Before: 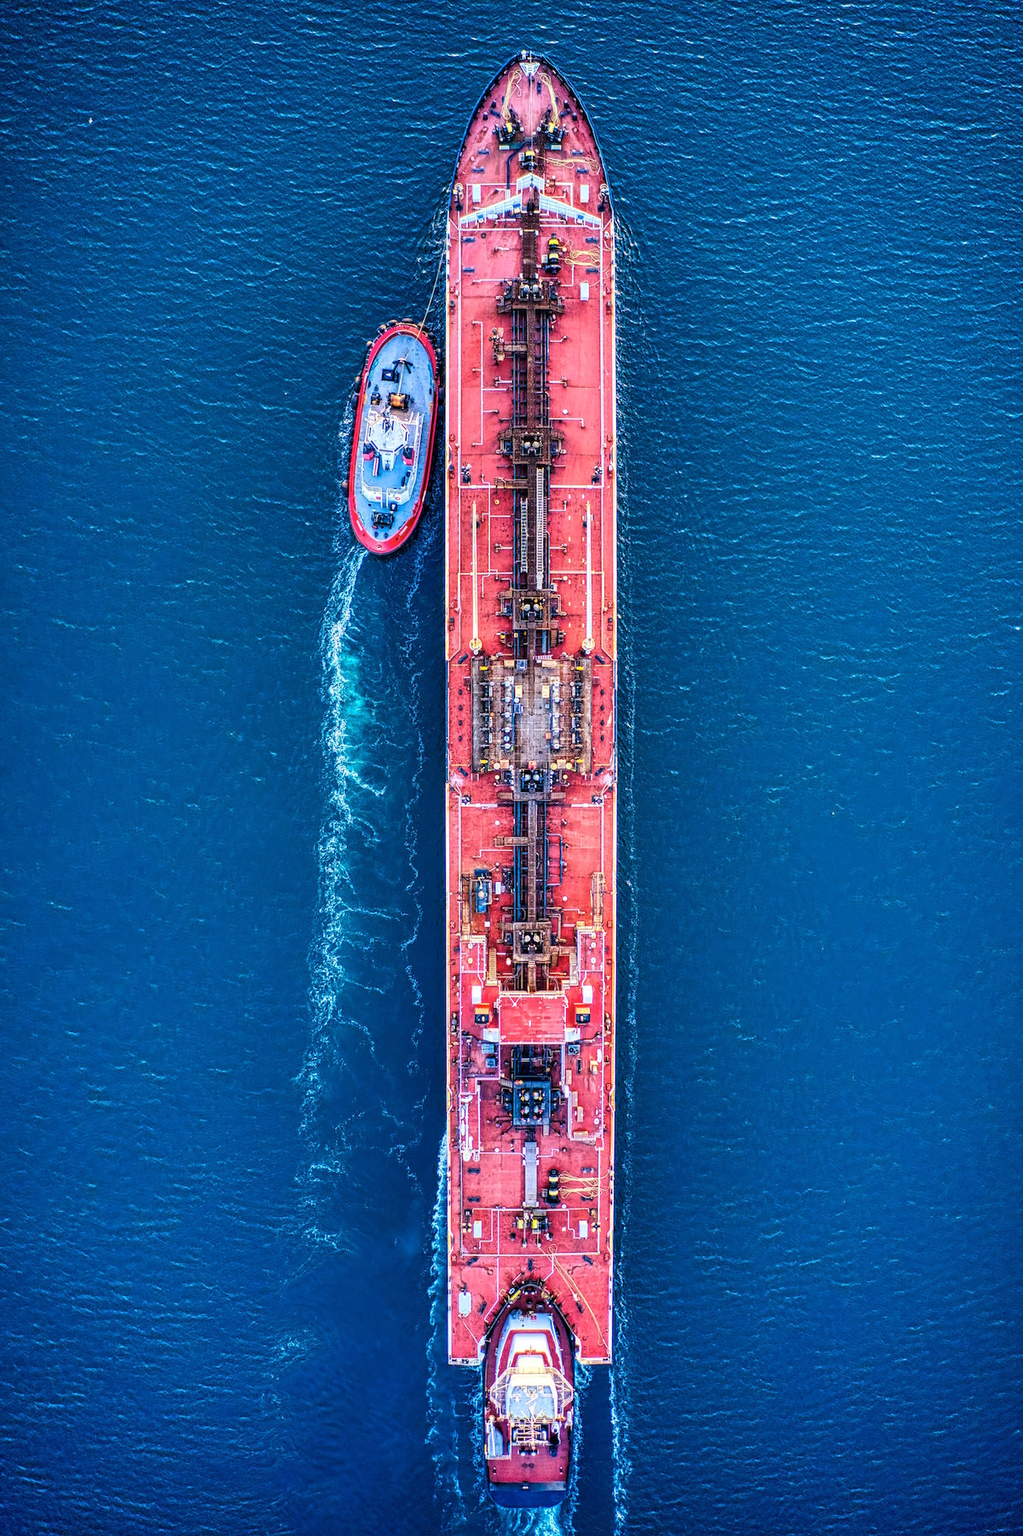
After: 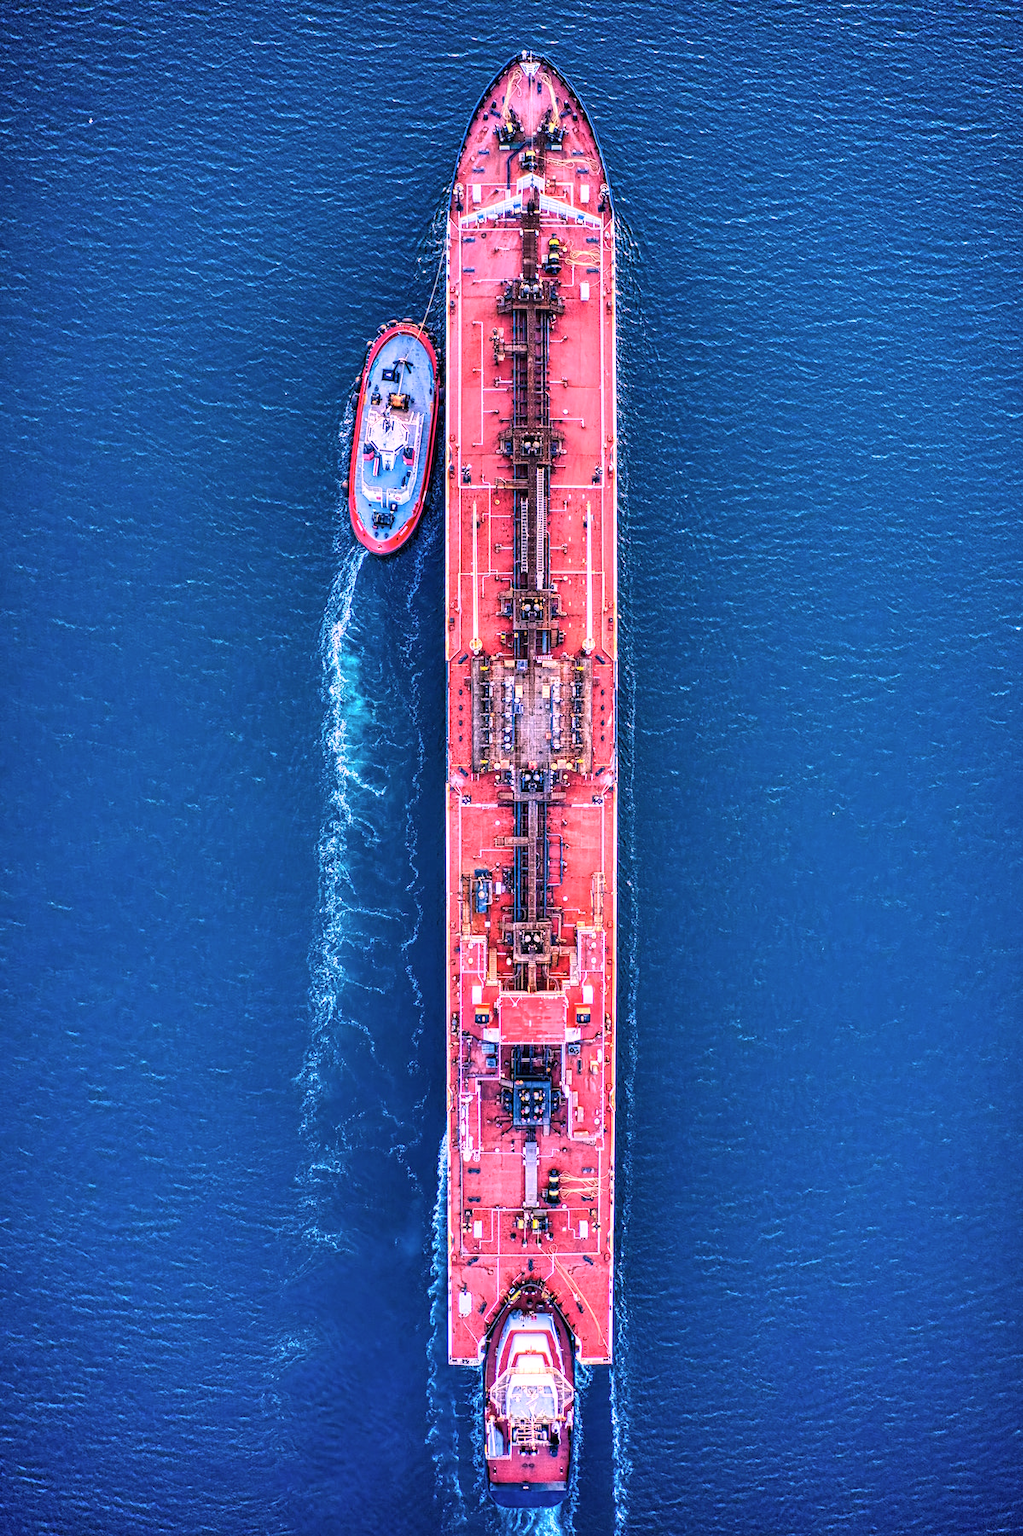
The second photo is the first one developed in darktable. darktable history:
contrast brightness saturation: saturation -0.05
white balance: red 1.188, blue 1.11
shadows and highlights: shadows 37.27, highlights -28.18, soften with gaussian
